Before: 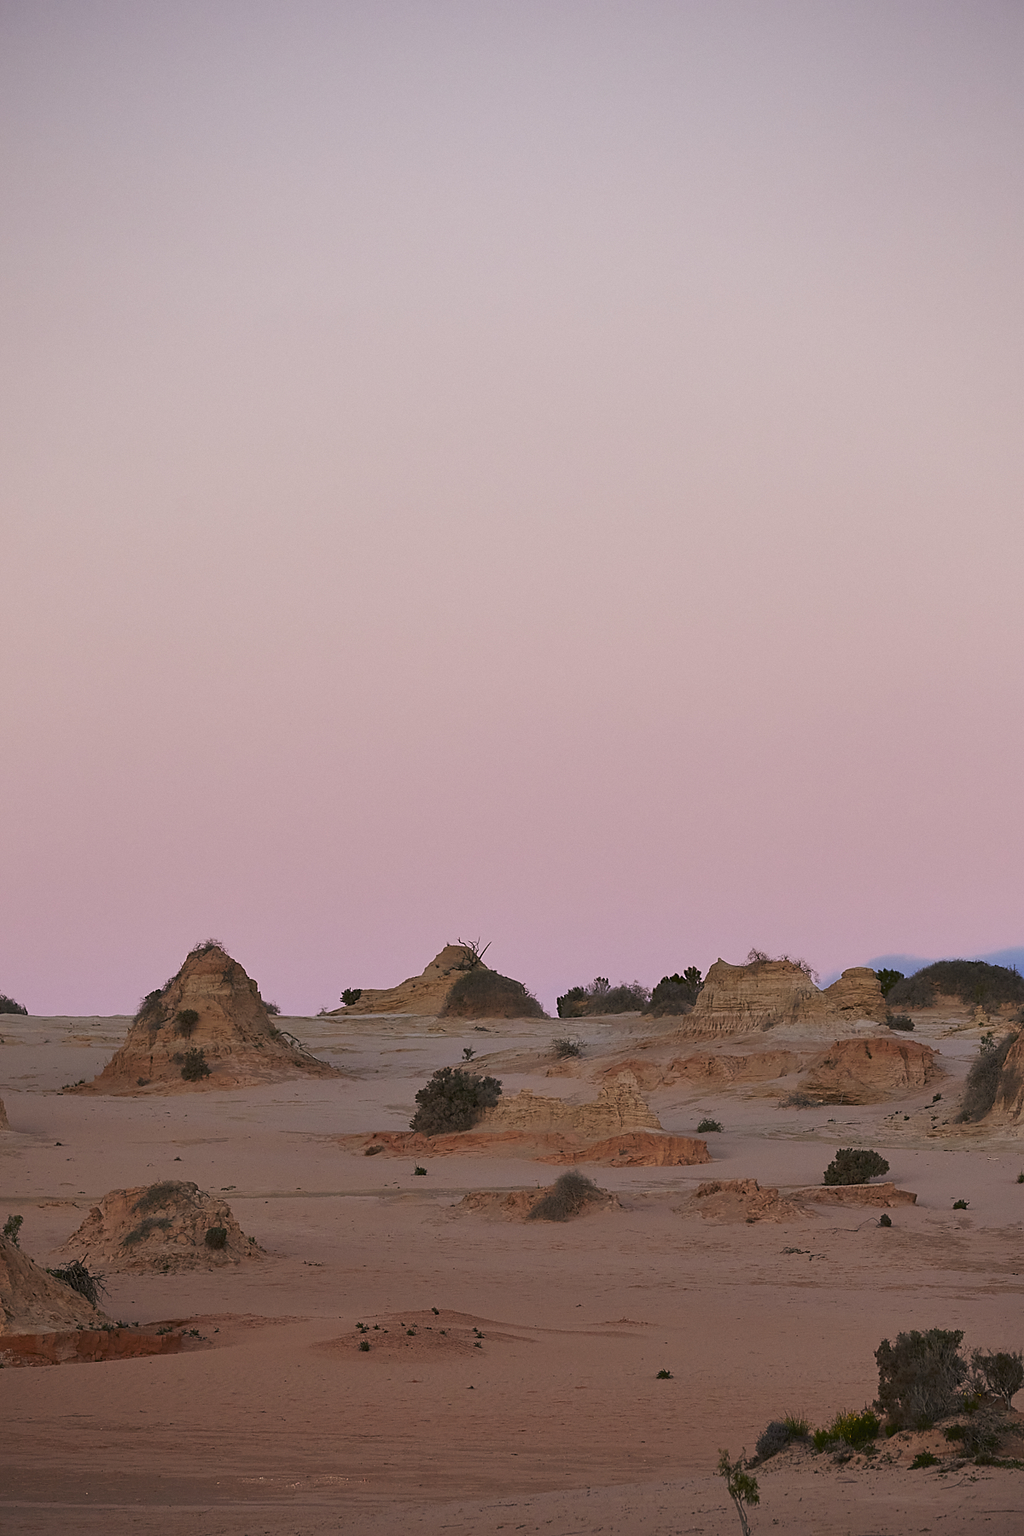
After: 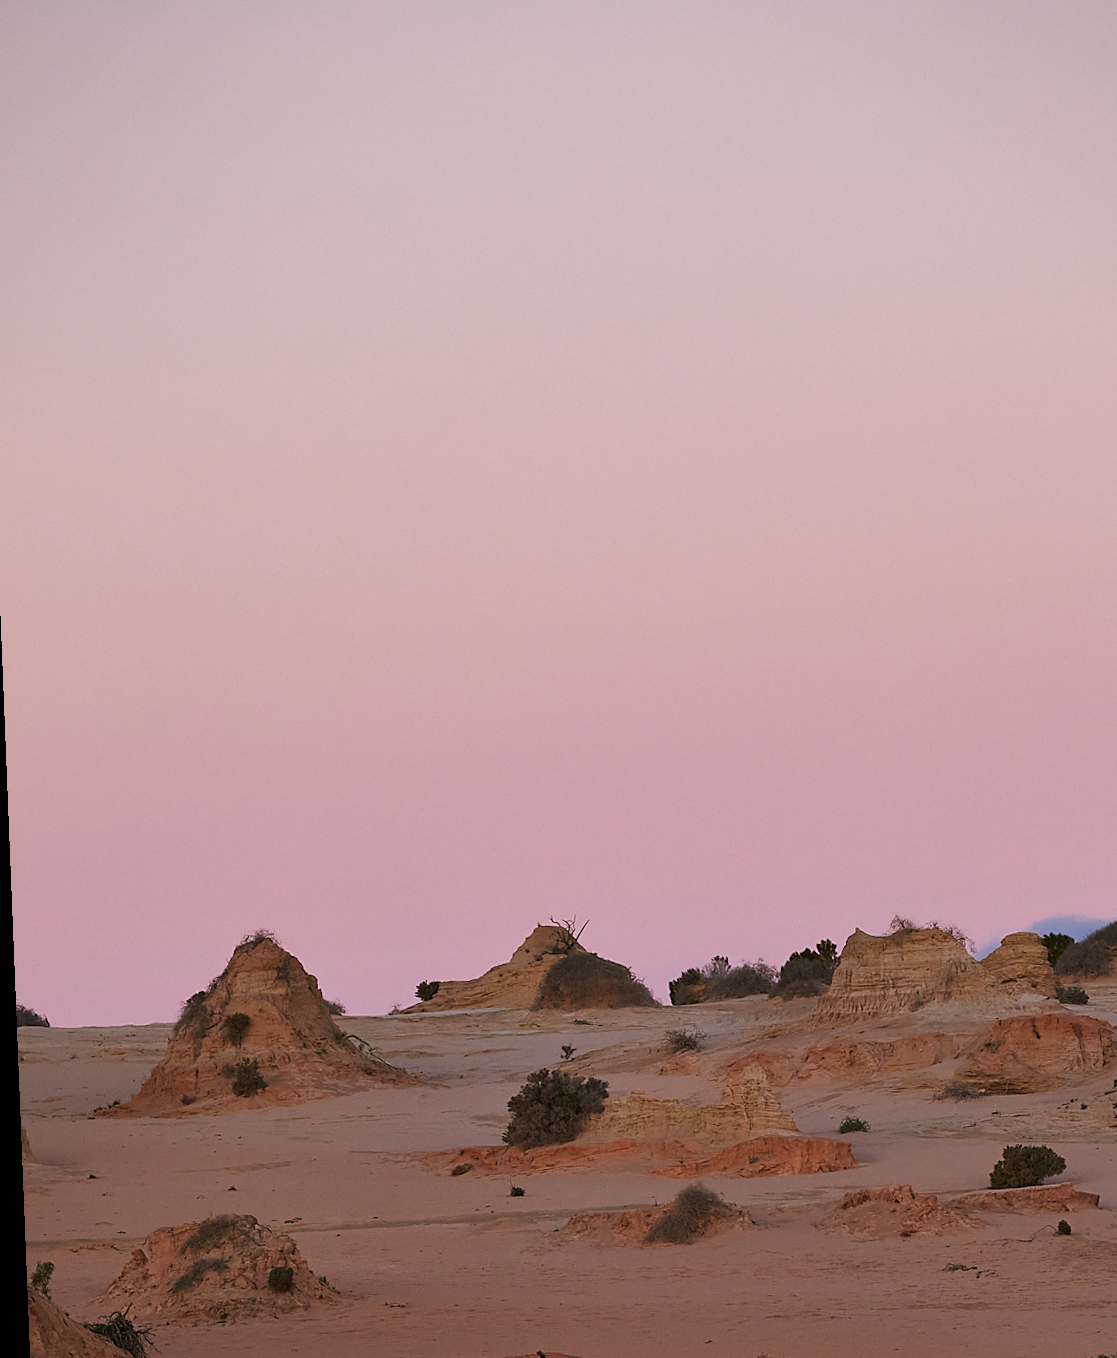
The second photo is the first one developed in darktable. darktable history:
crop and rotate: left 2.425%, top 11.305%, right 9.6%, bottom 15.08%
rotate and perspective: rotation -2.29°, automatic cropping off
